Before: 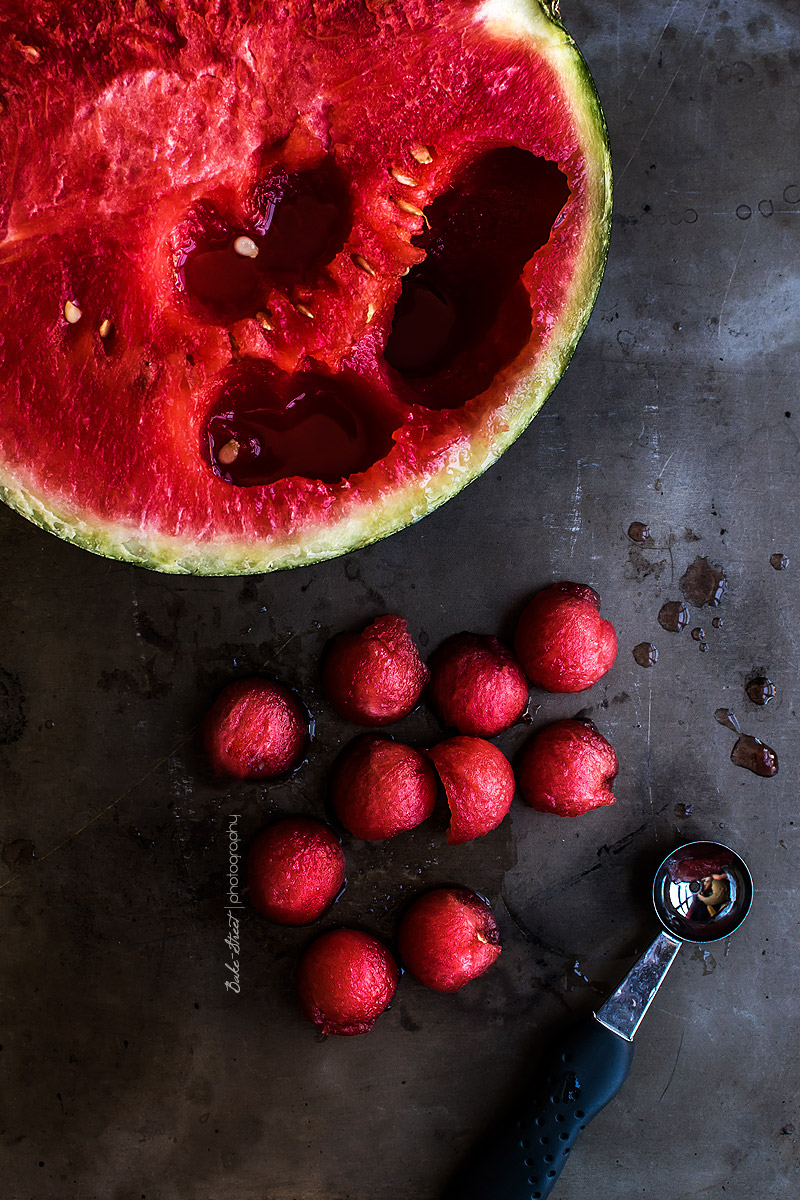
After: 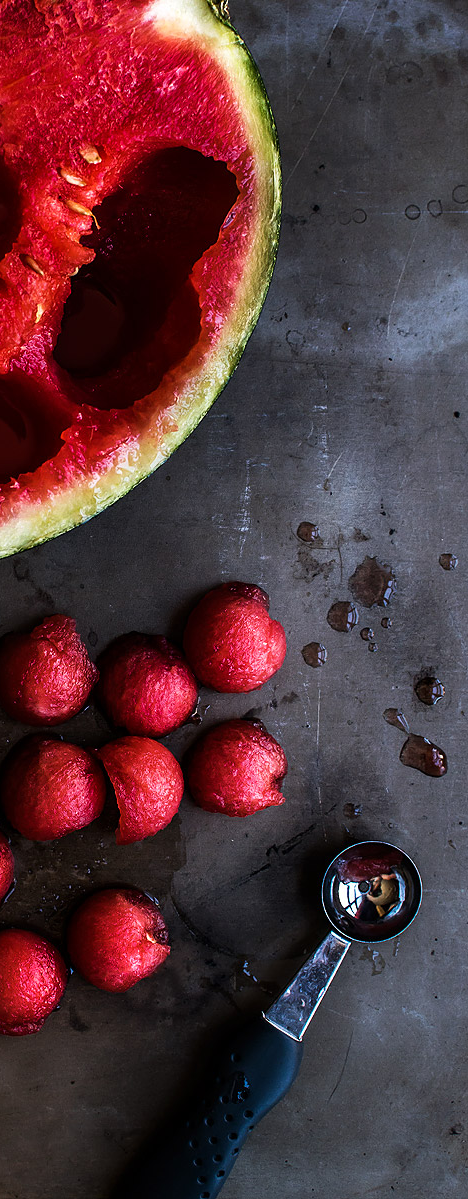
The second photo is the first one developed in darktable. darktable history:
crop: left 41.387%
